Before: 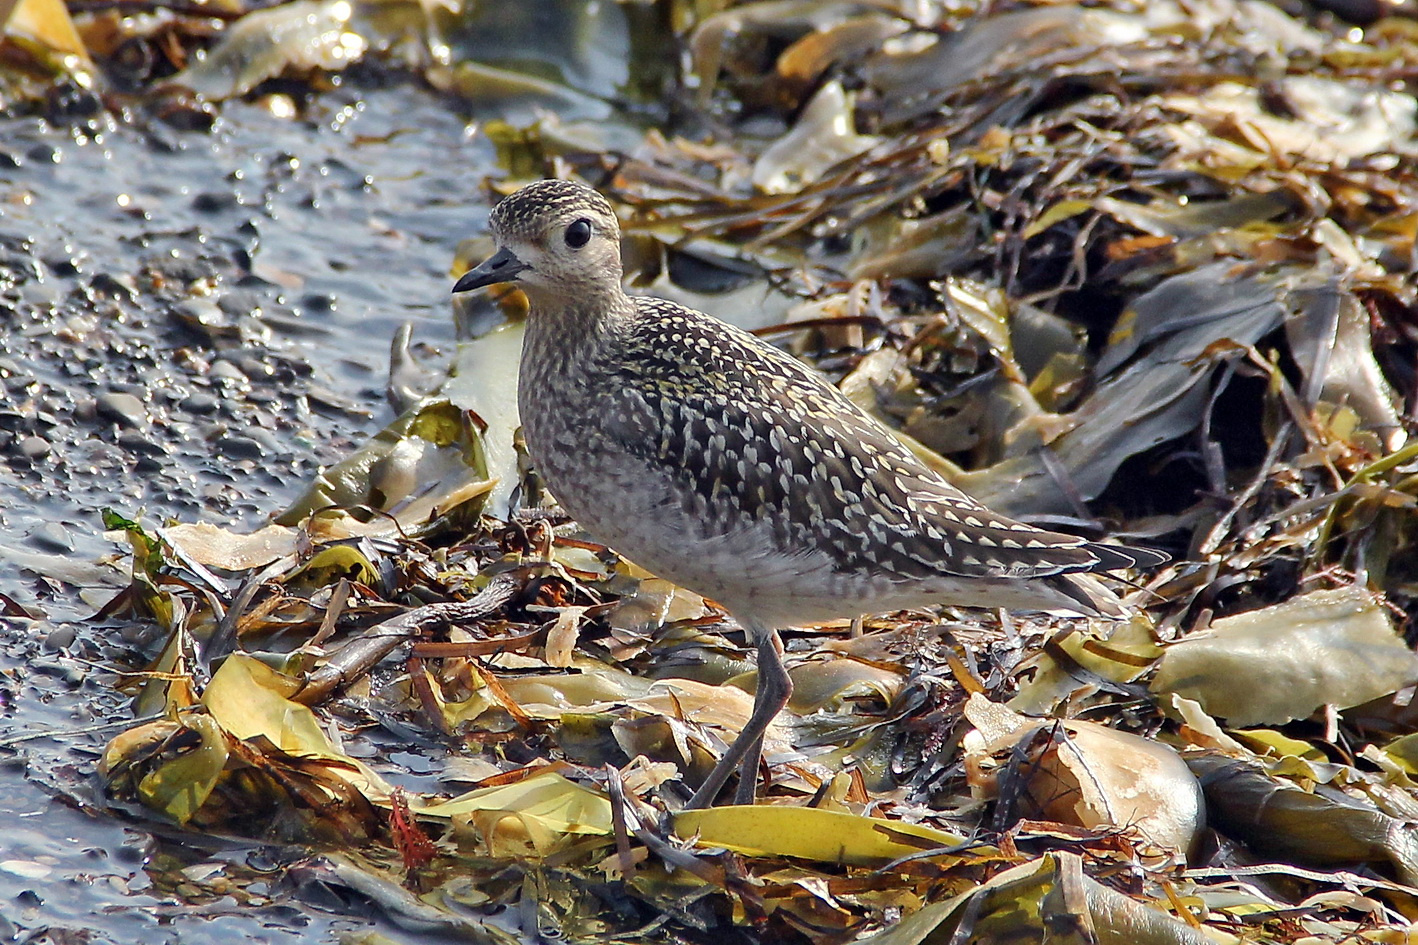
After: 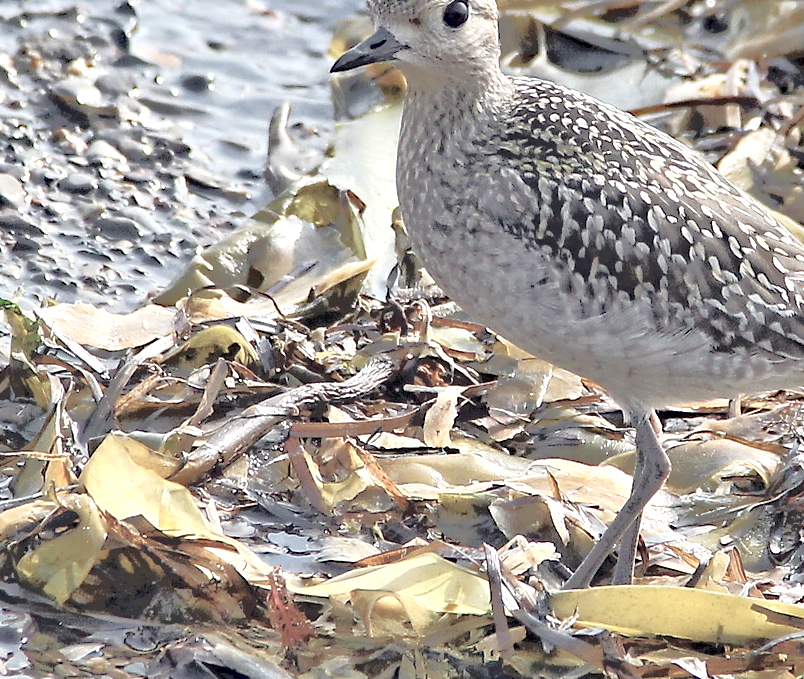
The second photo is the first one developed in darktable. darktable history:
haze removal: compatibility mode true, adaptive false
exposure: exposure 0.641 EV, compensate exposure bias true, compensate highlight preservation false
tone equalizer: -7 EV -0.635 EV, -6 EV 1.03 EV, -5 EV -0.462 EV, -4 EV 0.435 EV, -3 EV 0.427 EV, -2 EV 0.164 EV, -1 EV -0.167 EV, +0 EV -0.418 EV, mask exposure compensation -0.512 EV
crop: left 8.672%, top 23.38%, right 34.598%, bottom 4.75%
contrast brightness saturation: brightness 0.185, saturation -0.499
